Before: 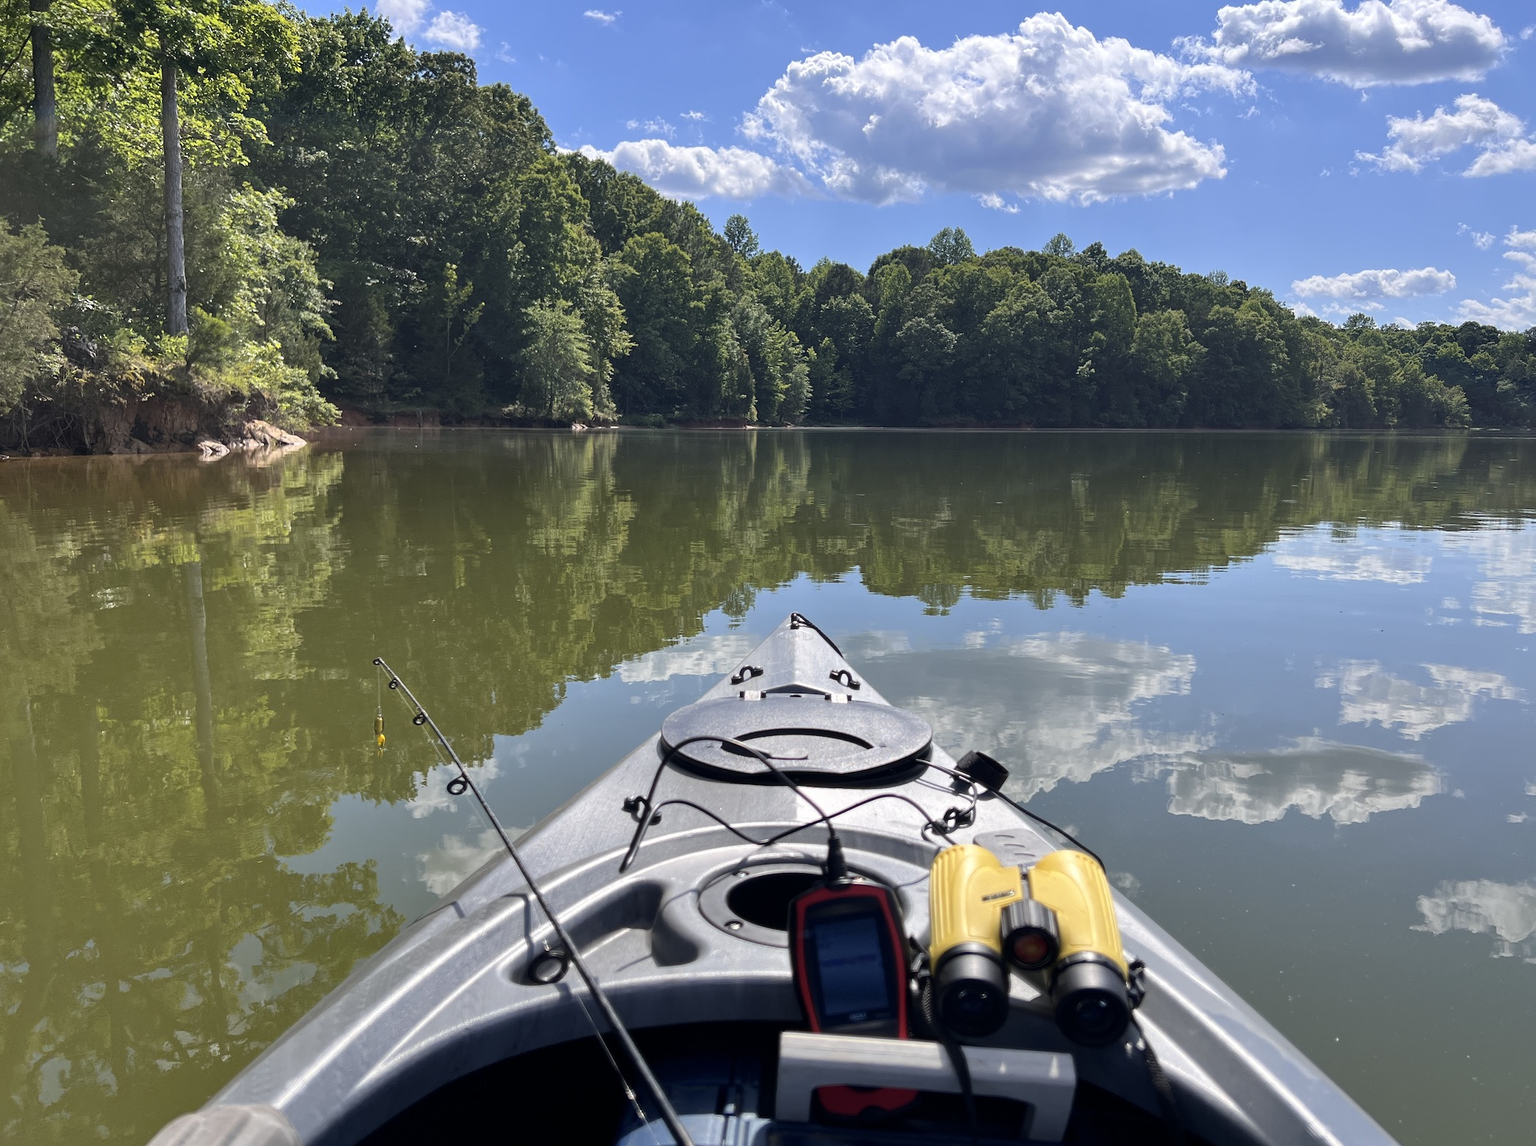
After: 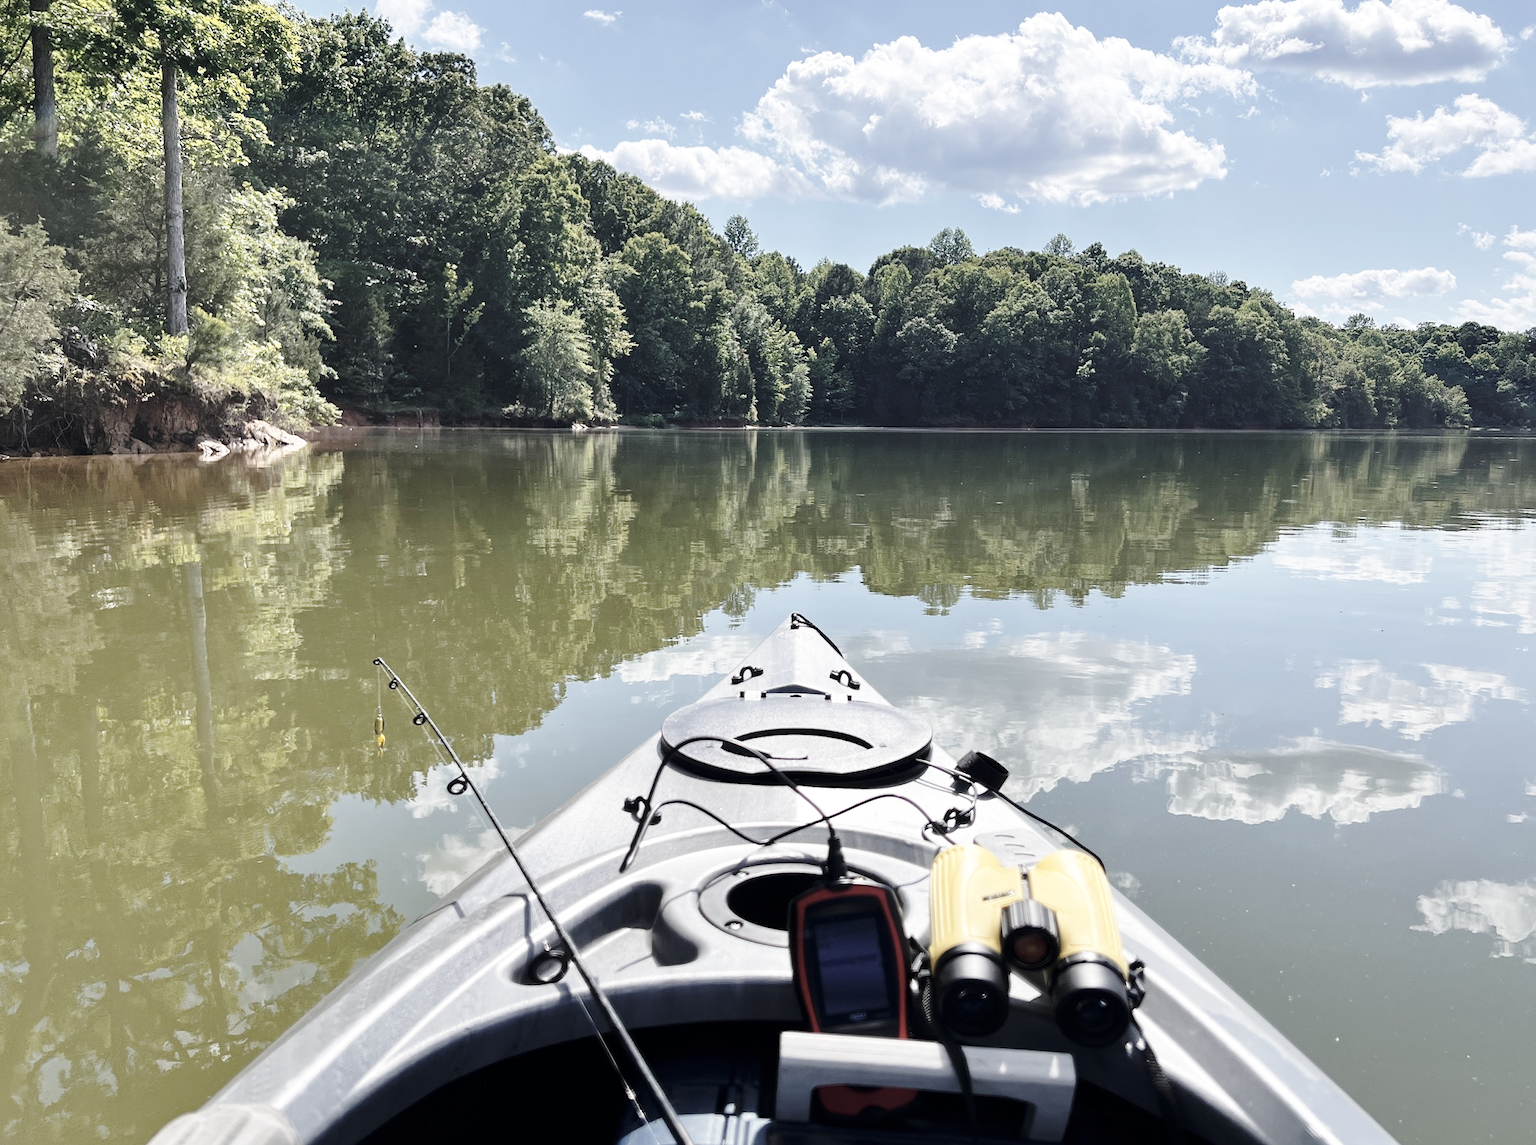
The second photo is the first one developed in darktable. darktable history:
base curve: curves: ch0 [(0, 0) (0.032, 0.037) (0.105, 0.228) (0.435, 0.76) (0.856, 0.983) (1, 1)], preserve colors none
color correction: highlights b* 0.029, saturation 0.519
